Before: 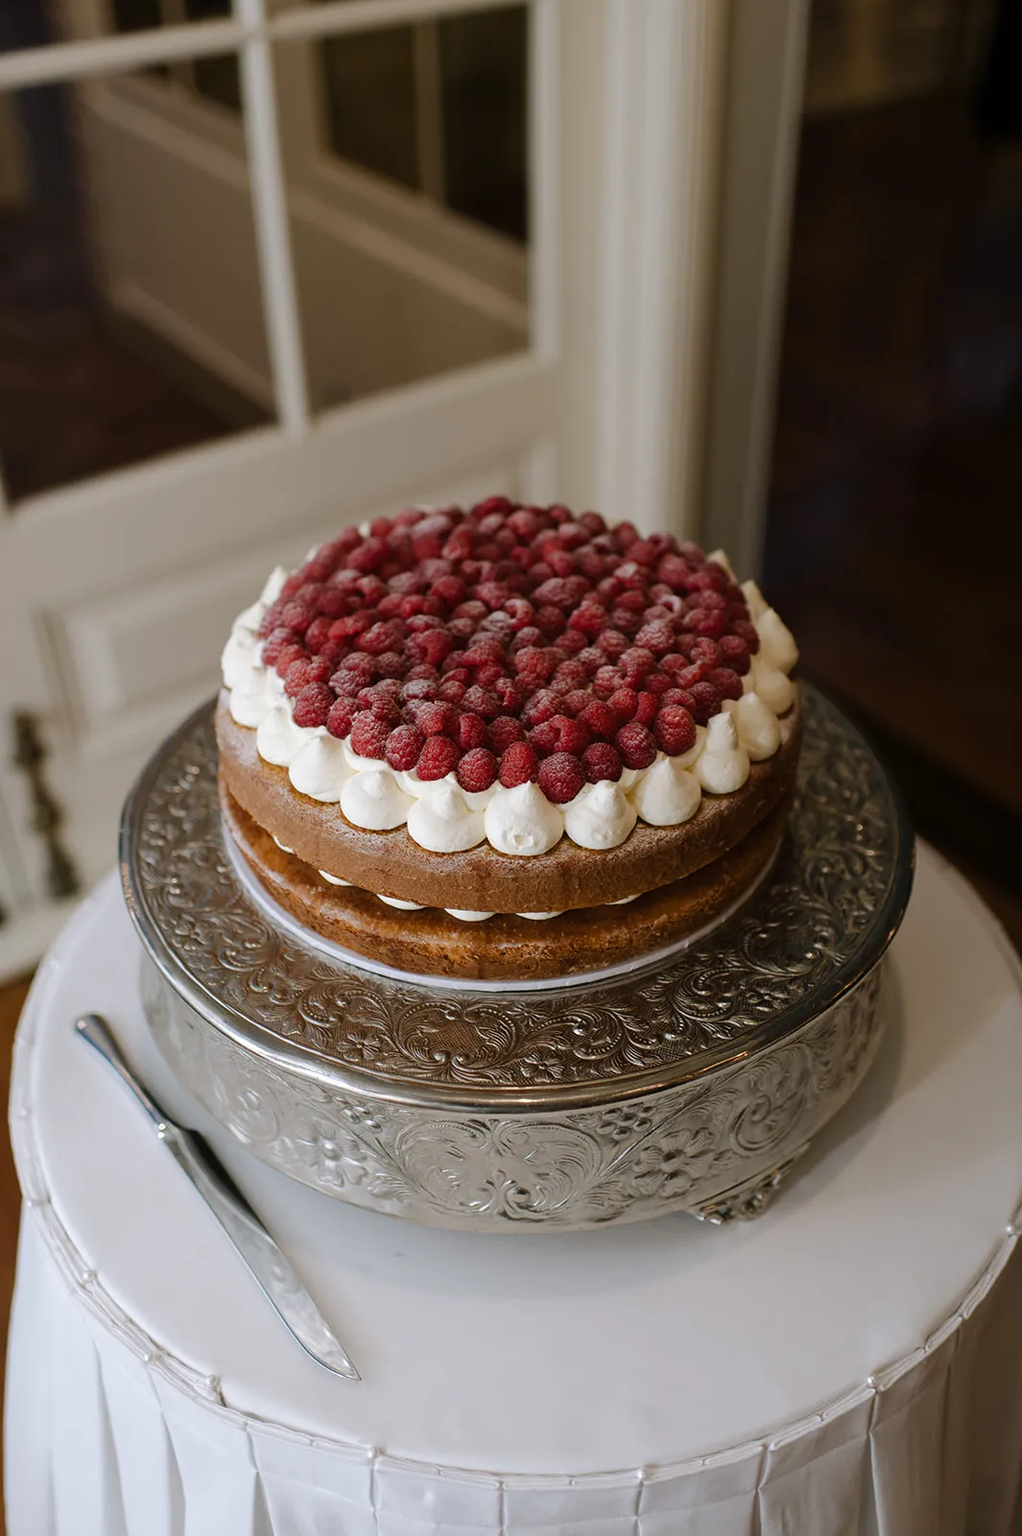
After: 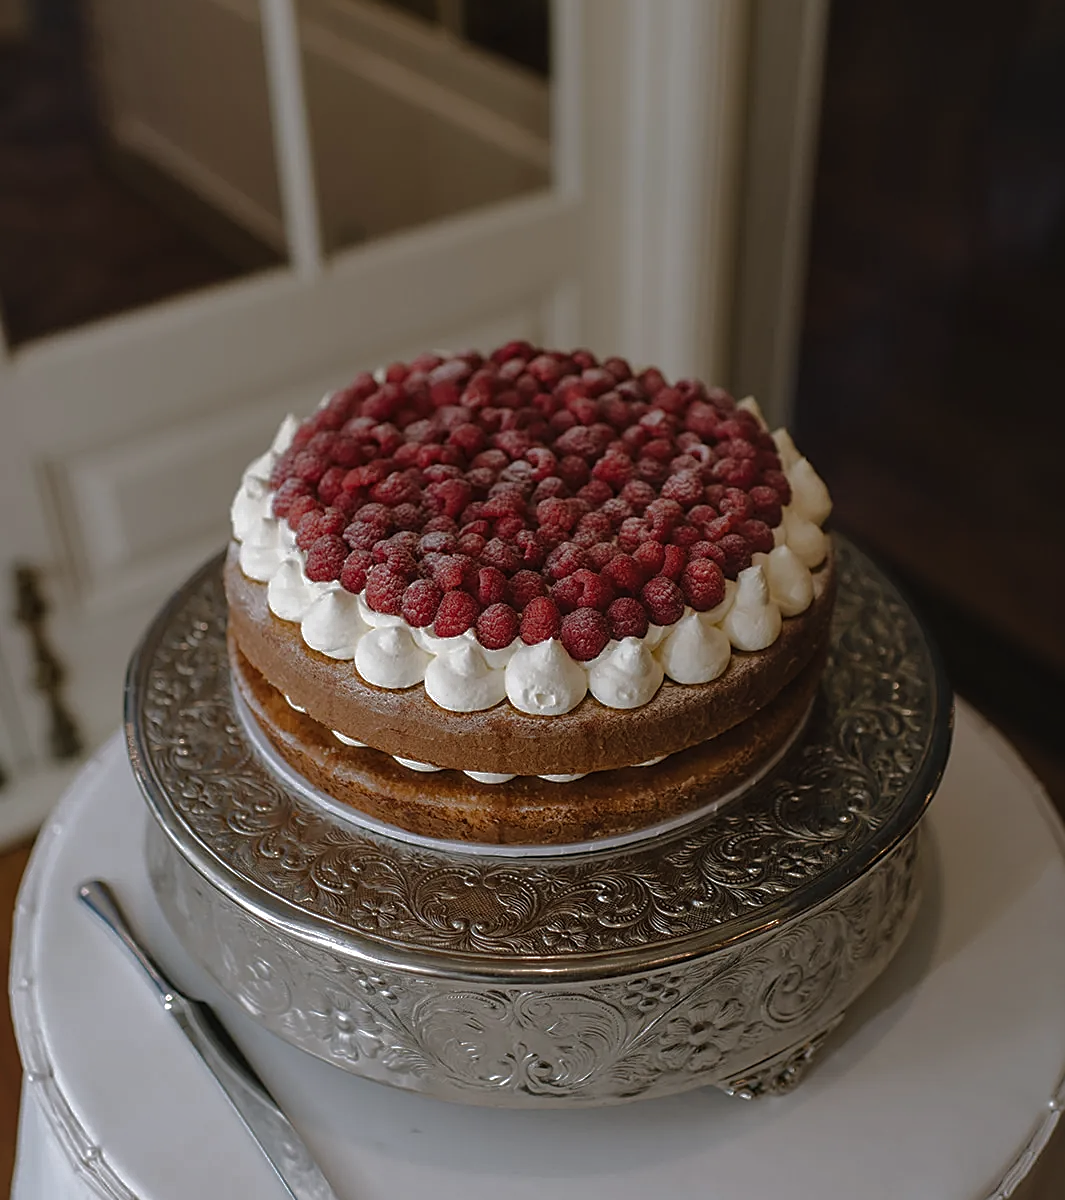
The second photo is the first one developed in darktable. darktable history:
exposure: black level correction -0.005, exposure 0.054 EV, compensate highlight preservation false
sharpen: on, module defaults
shadows and highlights: shadows 22.7, highlights -48.71, soften with gaussian
crop: top 11.038%, bottom 13.962%
contrast brightness saturation: contrast 0.1, brightness 0.02, saturation 0.02
tone equalizer: on, module defaults
base curve: curves: ch0 [(0, 0) (0.841, 0.609) (1, 1)]
local contrast: detail 117%
